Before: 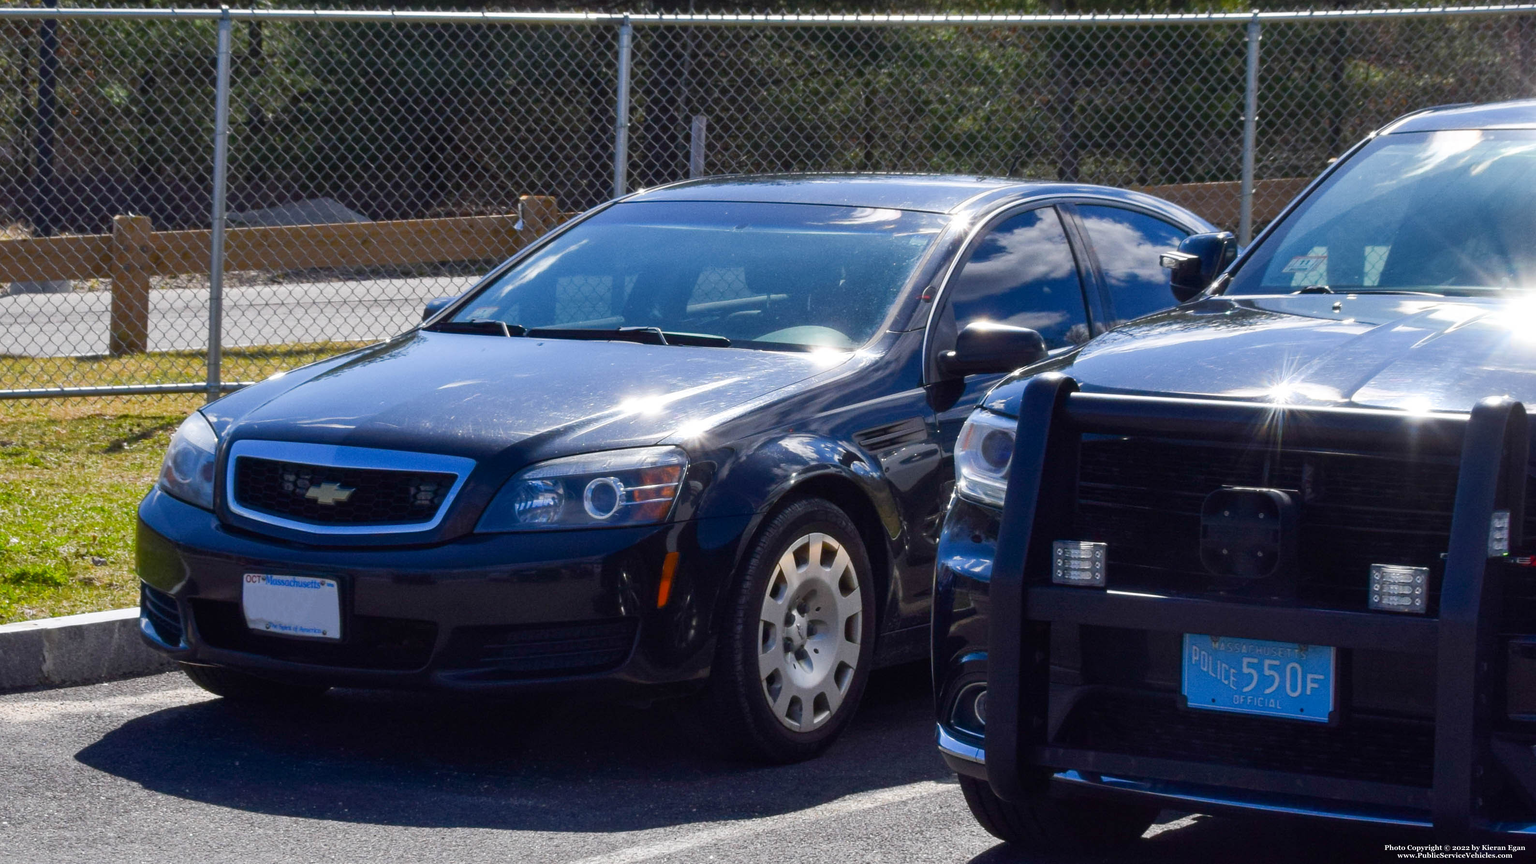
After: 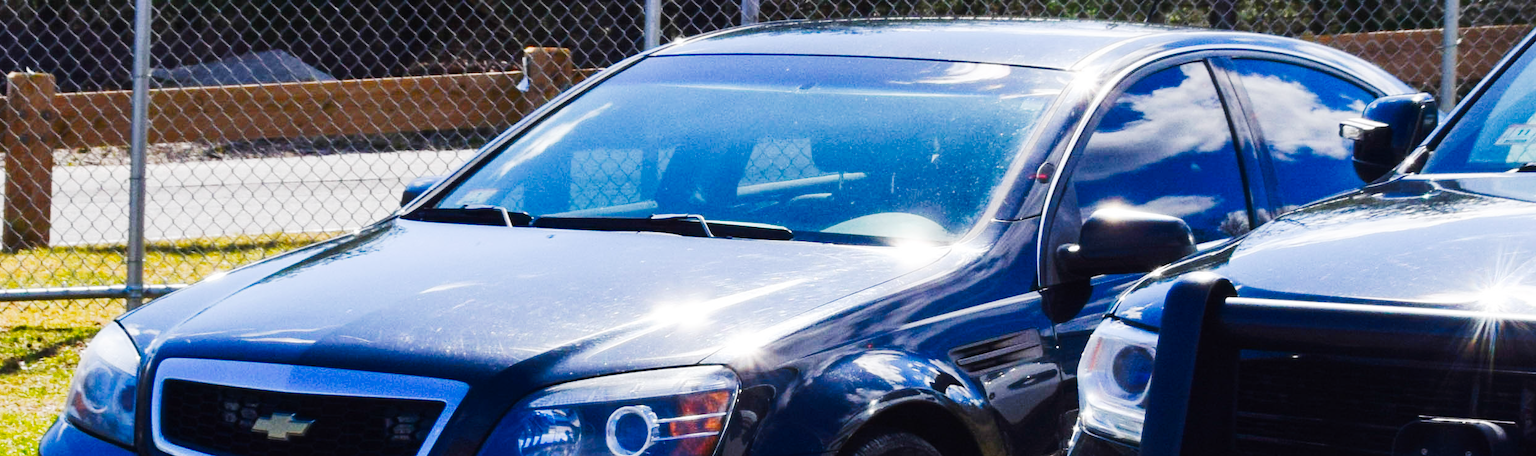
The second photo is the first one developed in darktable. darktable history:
tone curve: curves: ch0 [(0, 0) (0.003, 0.005) (0.011, 0.011) (0.025, 0.02) (0.044, 0.03) (0.069, 0.041) (0.1, 0.062) (0.136, 0.089) (0.177, 0.135) (0.224, 0.189) (0.277, 0.259) (0.335, 0.373) (0.399, 0.499) (0.468, 0.622) (0.543, 0.724) (0.623, 0.807) (0.709, 0.868) (0.801, 0.916) (0.898, 0.964) (1, 1)], preserve colors none
crop: left 7.036%, top 18.398%, right 14.379%, bottom 40.043%
